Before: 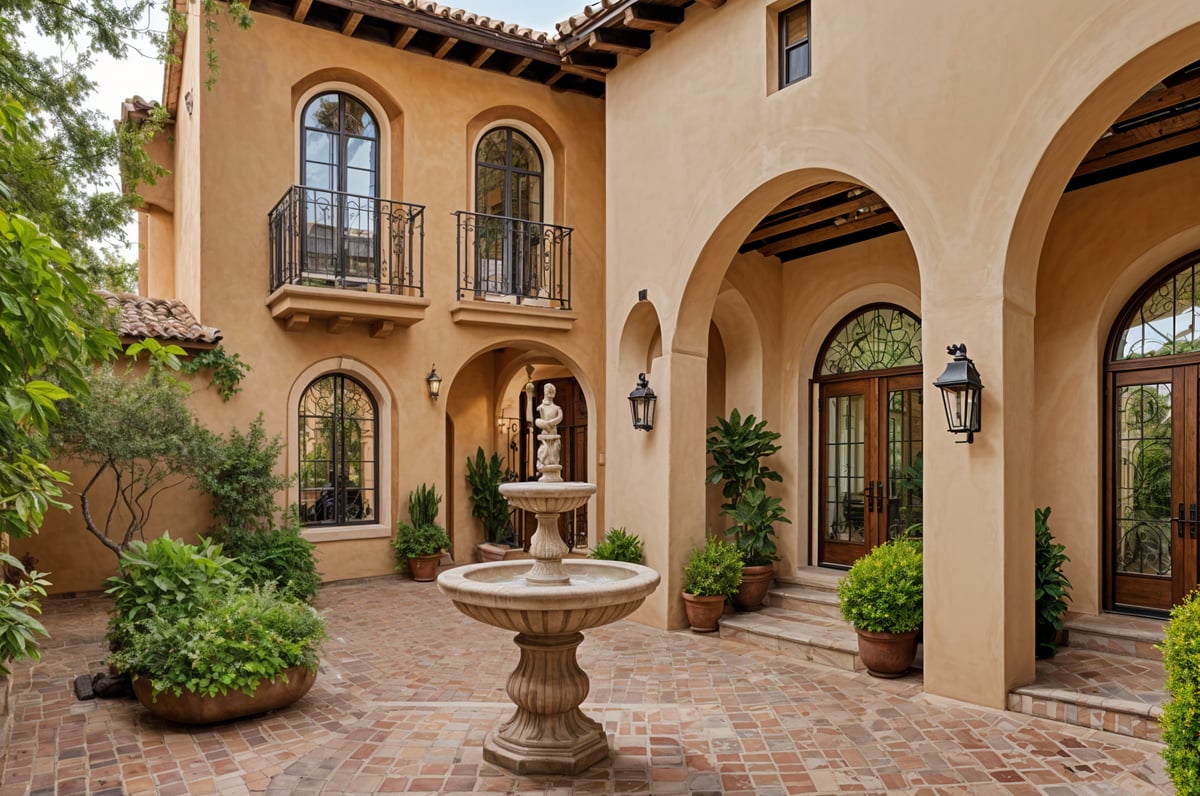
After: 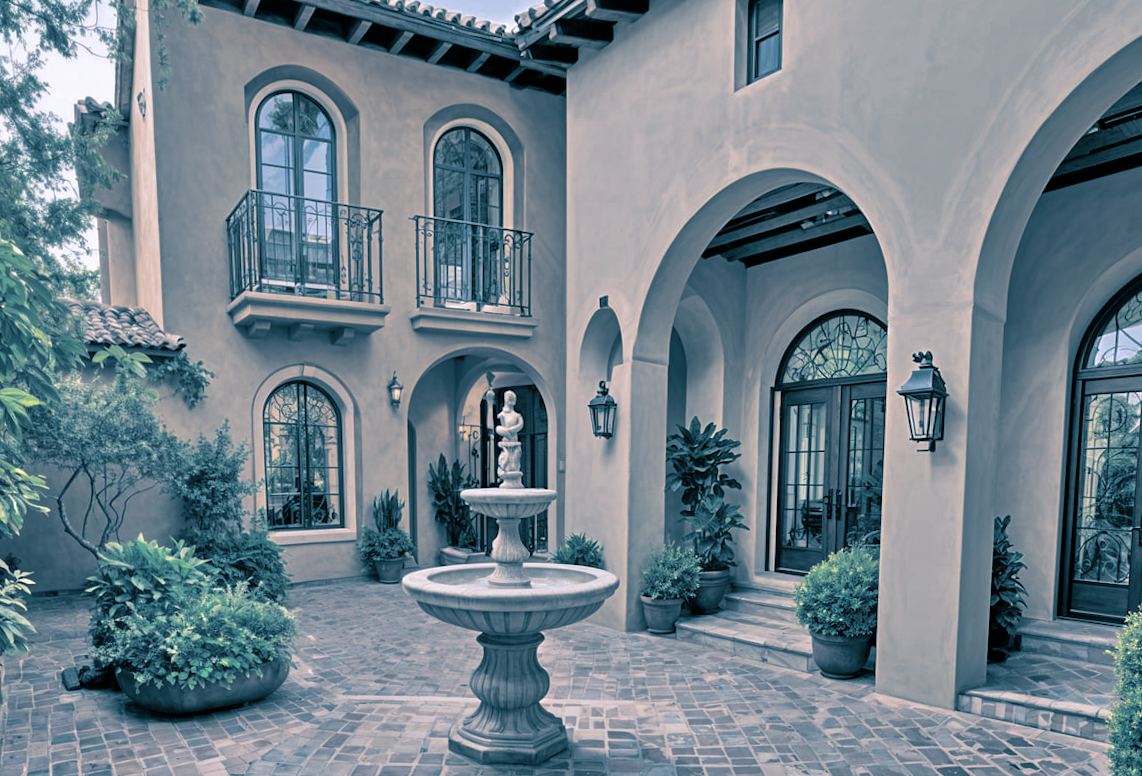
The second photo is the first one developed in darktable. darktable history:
white balance: red 1.004, blue 1.096
color zones: curves: ch0 [(0, 0.5) (0.125, 0.4) (0.25, 0.5) (0.375, 0.4) (0.5, 0.4) (0.625, 0.35) (0.75, 0.35) (0.875, 0.5)]; ch1 [(0, 0.35) (0.125, 0.45) (0.25, 0.35) (0.375, 0.35) (0.5, 0.35) (0.625, 0.35) (0.75, 0.45) (0.875, 0.35)]; ch2 [(0, 0.6) (0.125, 0.5) (0.25, 0.5) (0.375, 0.6) (0.5, 0.6) (0.625, 0.5) (0.75, 0.5) (0.875, 0.5)]
split-toning: shadows › hue 212.4°, balance -70
tone equalizer: -7 EV 0.15 EV, -6 EV 0.6 EV, -5 EV 1.15 EV, -4 EV 1.33 EV, -3 EV 1.15 EV, -2 EV 0.6 EV, -1 EV 0.15 EV, mask exposure compensation -0.5 EV
rotate and perspective: rotation 0.074°, lens shift (vertical) 0.096, lens shift (horizontal) -0.041, crop left 0.043, crop right 0.952, crop top 0.024, crop bottom 0.979
